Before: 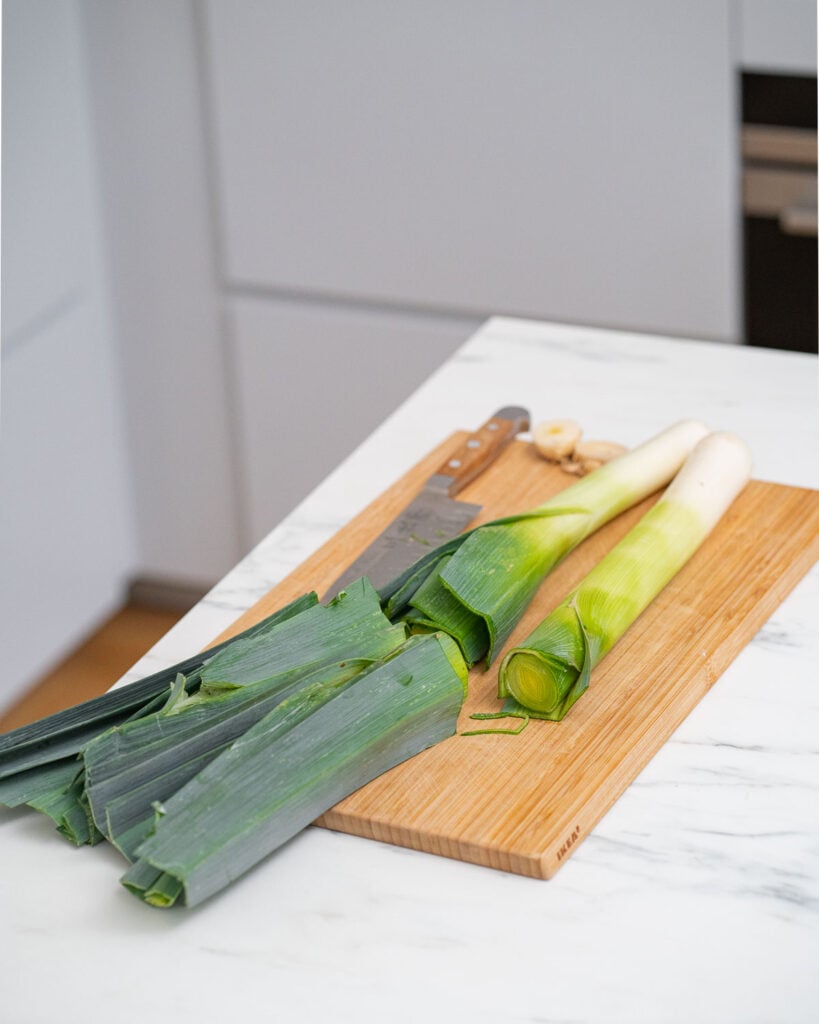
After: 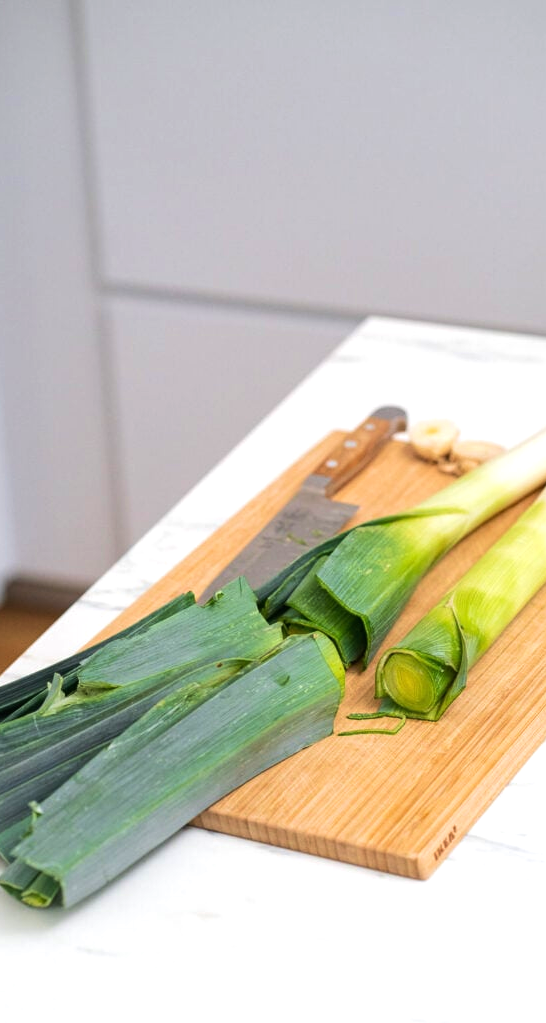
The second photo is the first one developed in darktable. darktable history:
crop and rotate: left 15.123%, right 18.169%
tone equalizer: -8 EV -0.411 EV, -7 EV -0.422 EV, -6 EV -0.306 EV, -5 EV -0.257 EV, -3 EV 0.229 EV, -2 EV 0.334 EV, -1 EV 0.363 EV, +0 EV 0.415 EV, edges refinement/feathering 500, mask exposure compensation -1.57 EV, preserve details no
velvia: strength 24.83%
